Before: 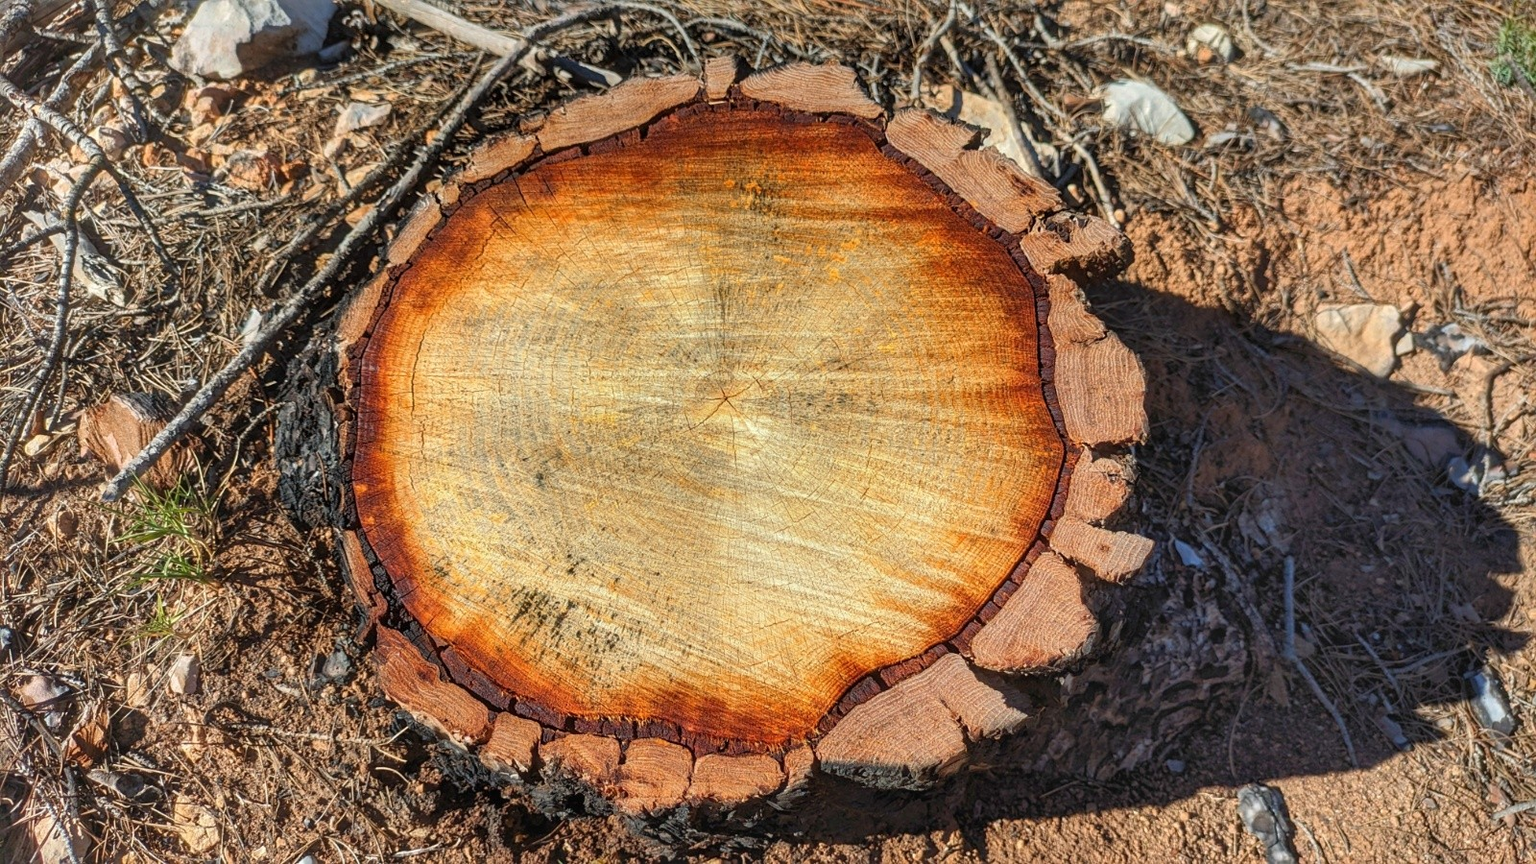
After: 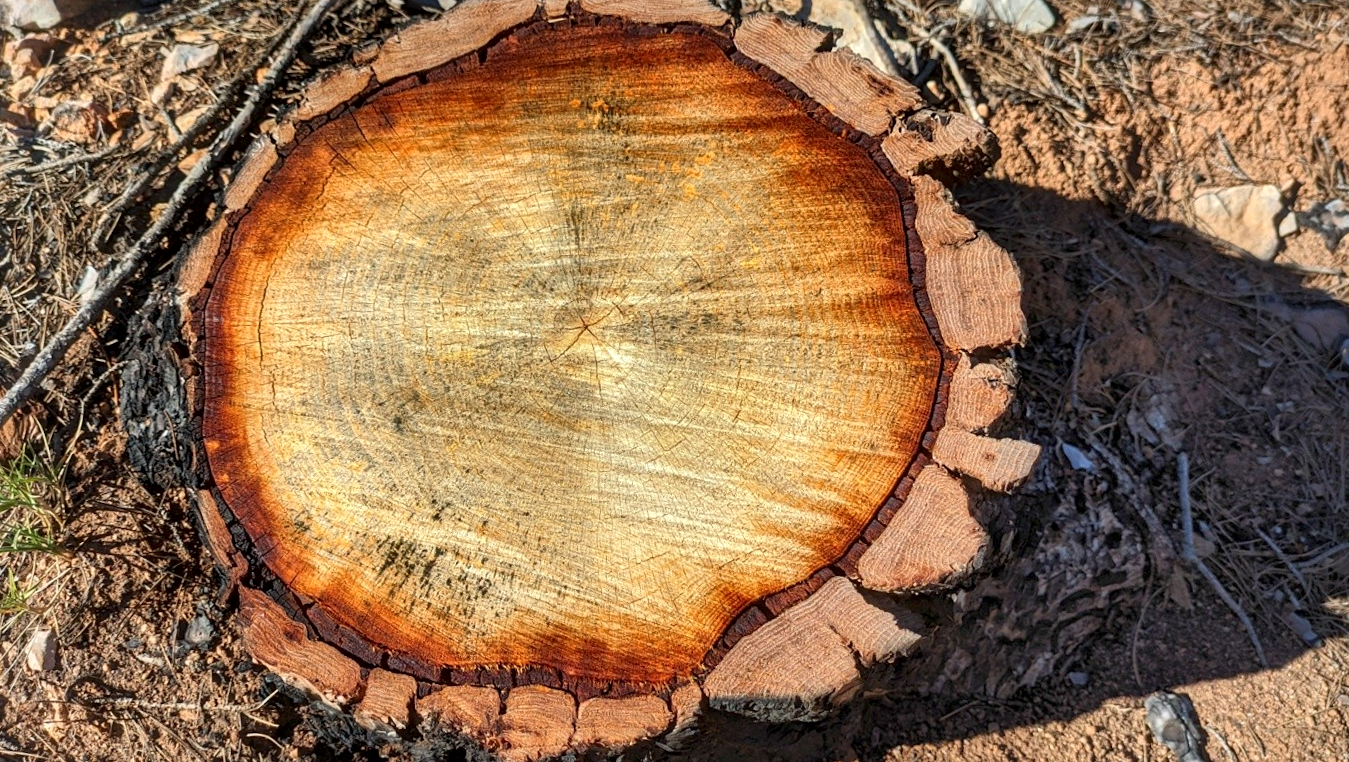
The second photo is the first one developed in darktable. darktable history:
crop and rotate: angle 3.73°, left 6.044%, top 5.691%
local contrast: mode bilateral grid, contrast 26, coarseness 61, detail 152%, midtone range 0.2
